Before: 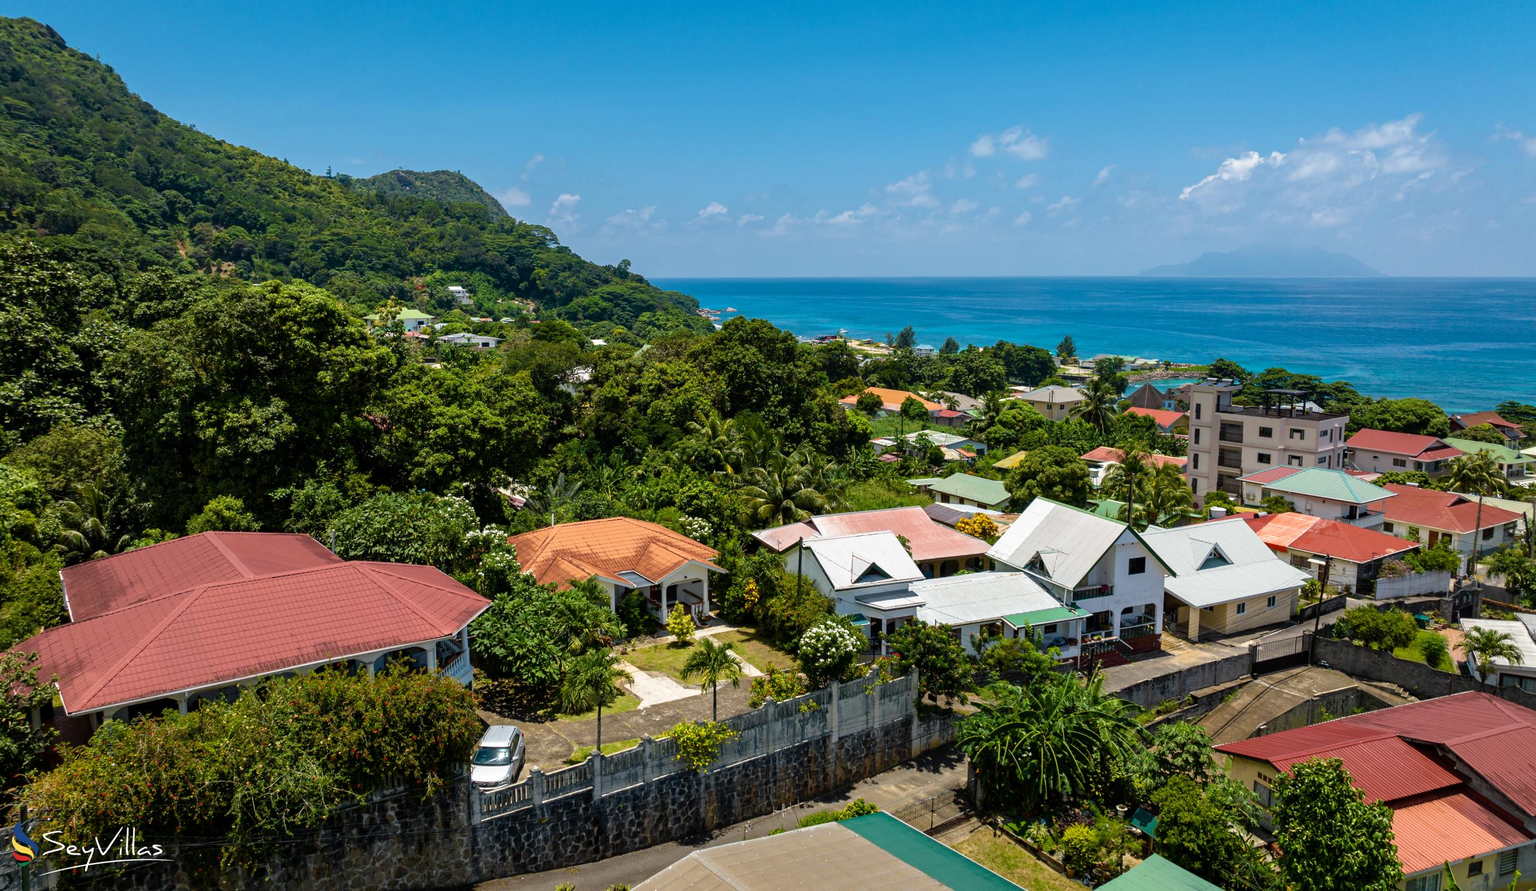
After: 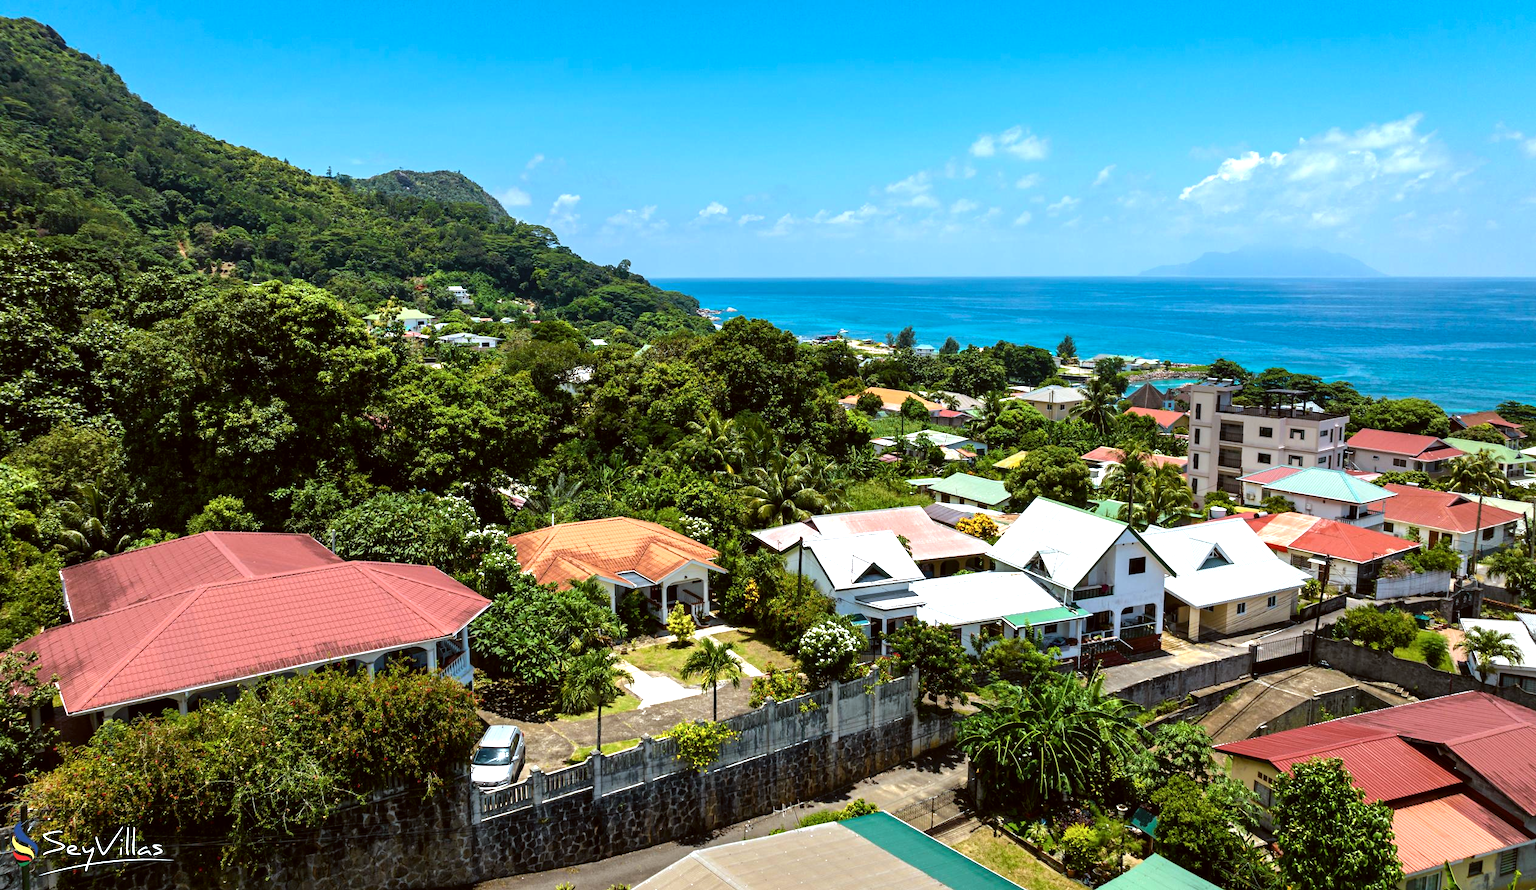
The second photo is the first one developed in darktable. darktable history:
tone equalizer: -8 EV -0.417 EV, -7 EV -0.389 EV, -6 EV -0.333 EV, -5 EV -0.222 EV, -3 EV 0.222 EV, -2 EV 0.333 EV, -1 EV 0.389 EV, +0 EV 0.417 EV, edges refinement/feathering 500, mask exposure compensation -1.57 EV, preserve details no
color correction: highlights a* -3.28, highlights b* -6.24, shadows a* 3.1, shadows b* 5.19
exposure: exposure 0.367 EV, compensate highlight preservation false
